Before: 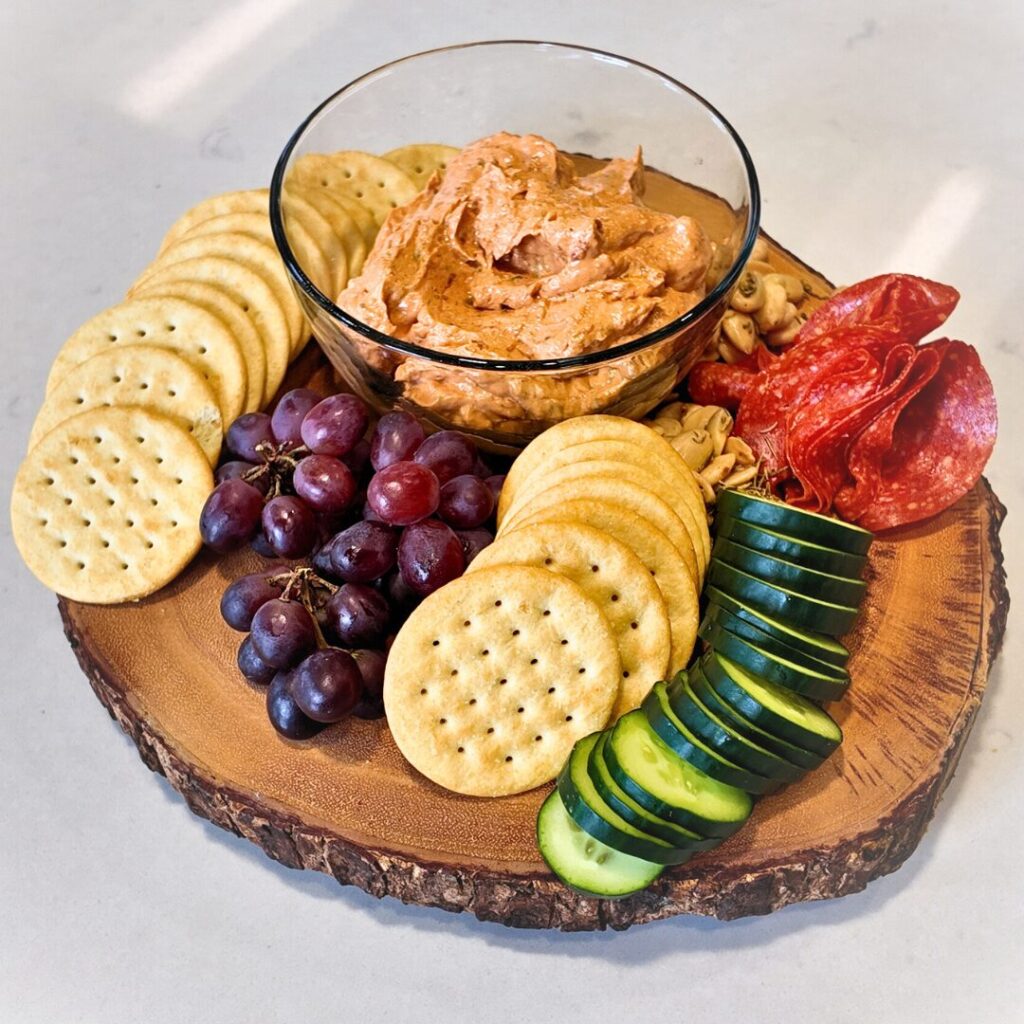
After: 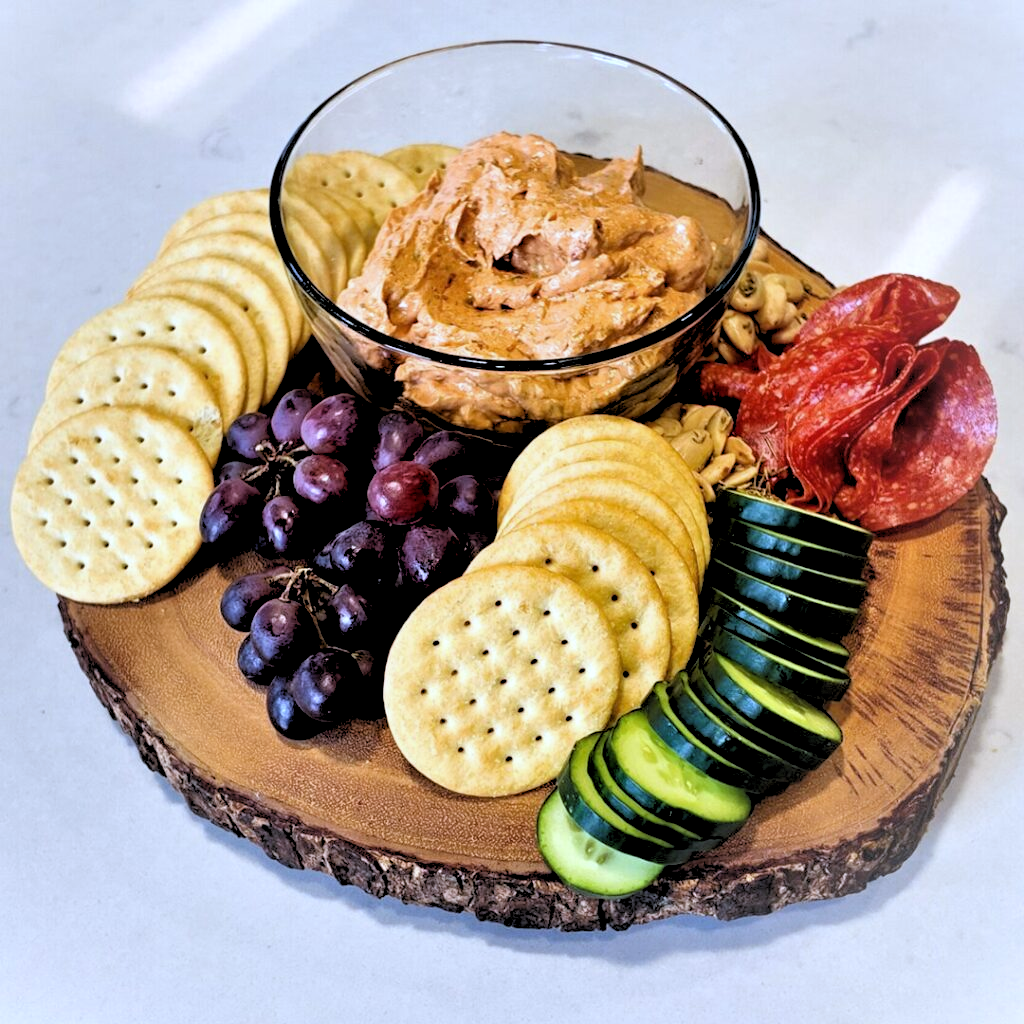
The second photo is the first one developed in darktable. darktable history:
rgb levels: levels [[0.029, 0.461, 0.922], [0, 0.5, 1], [0, 0.5, 1]]
white balance: red 0.931, blue 1.11
